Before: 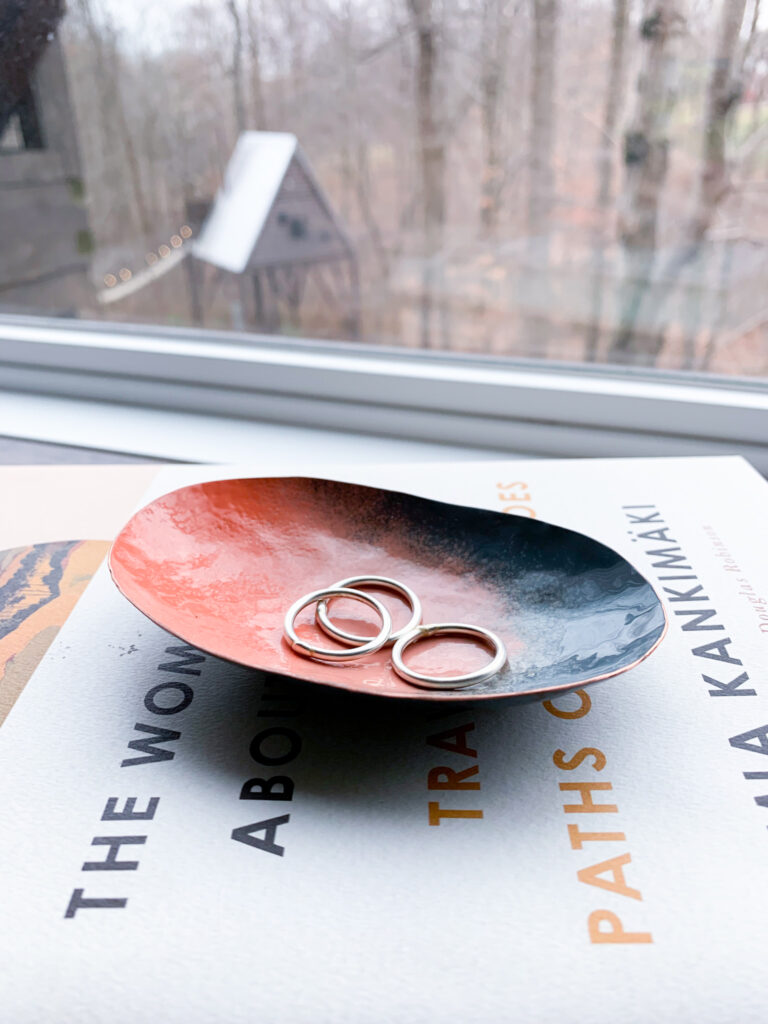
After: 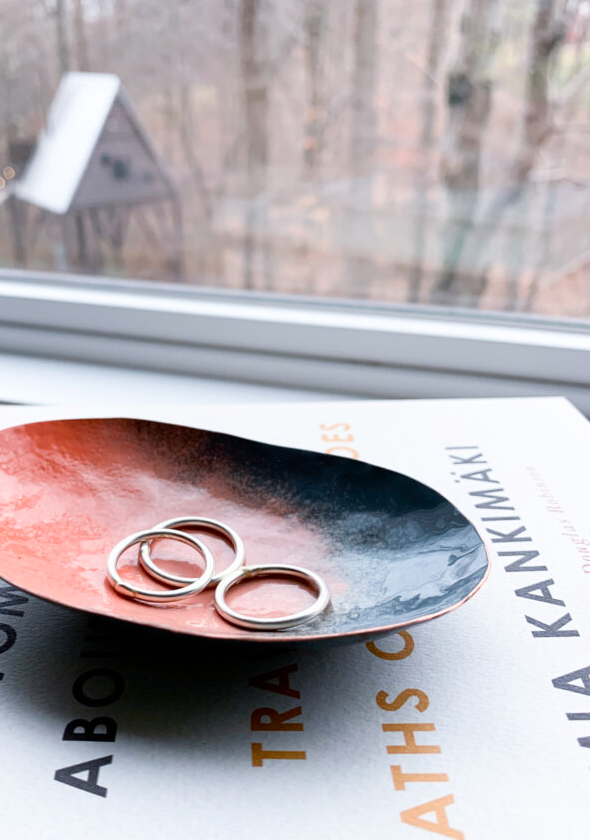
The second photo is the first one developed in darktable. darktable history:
crop: left 23.095%, top 5.827%, bottom 11.854%
shadows and highlights: shadows -30, highlights 30
